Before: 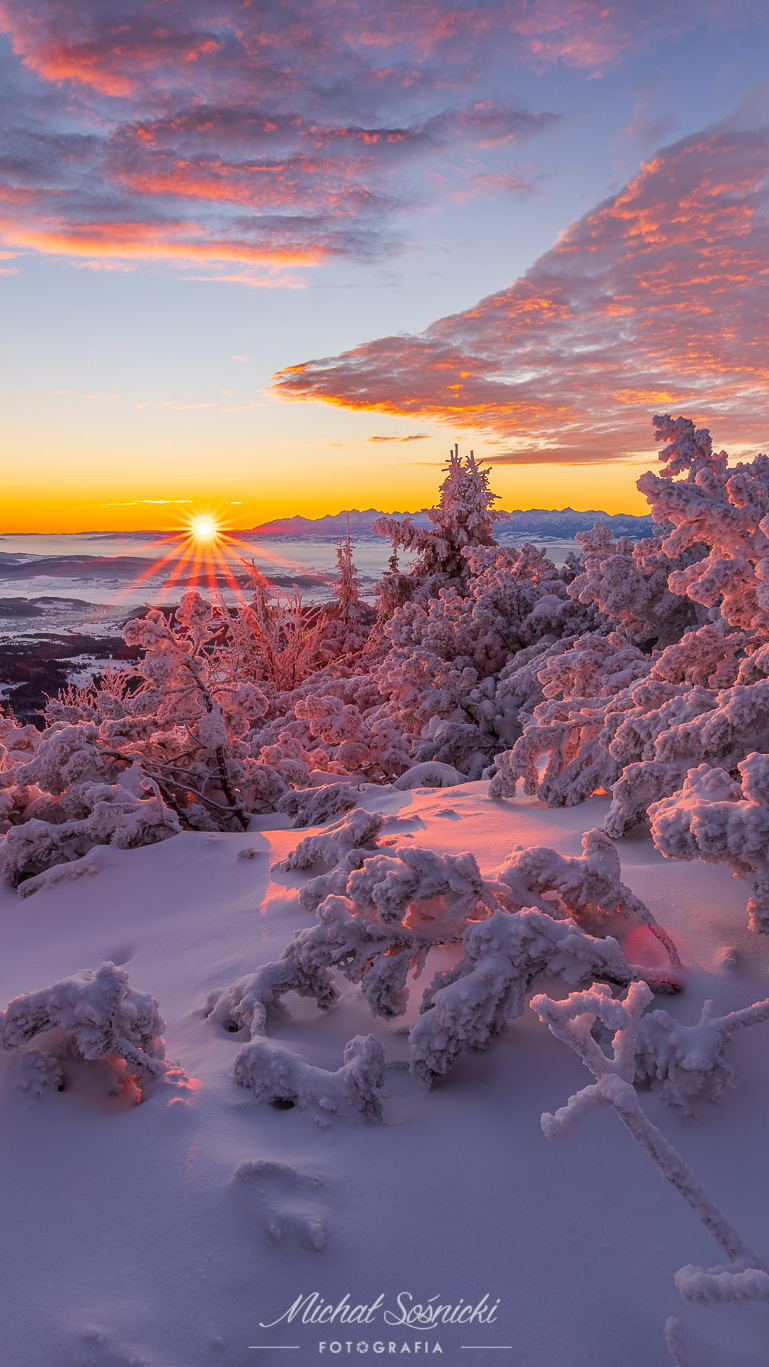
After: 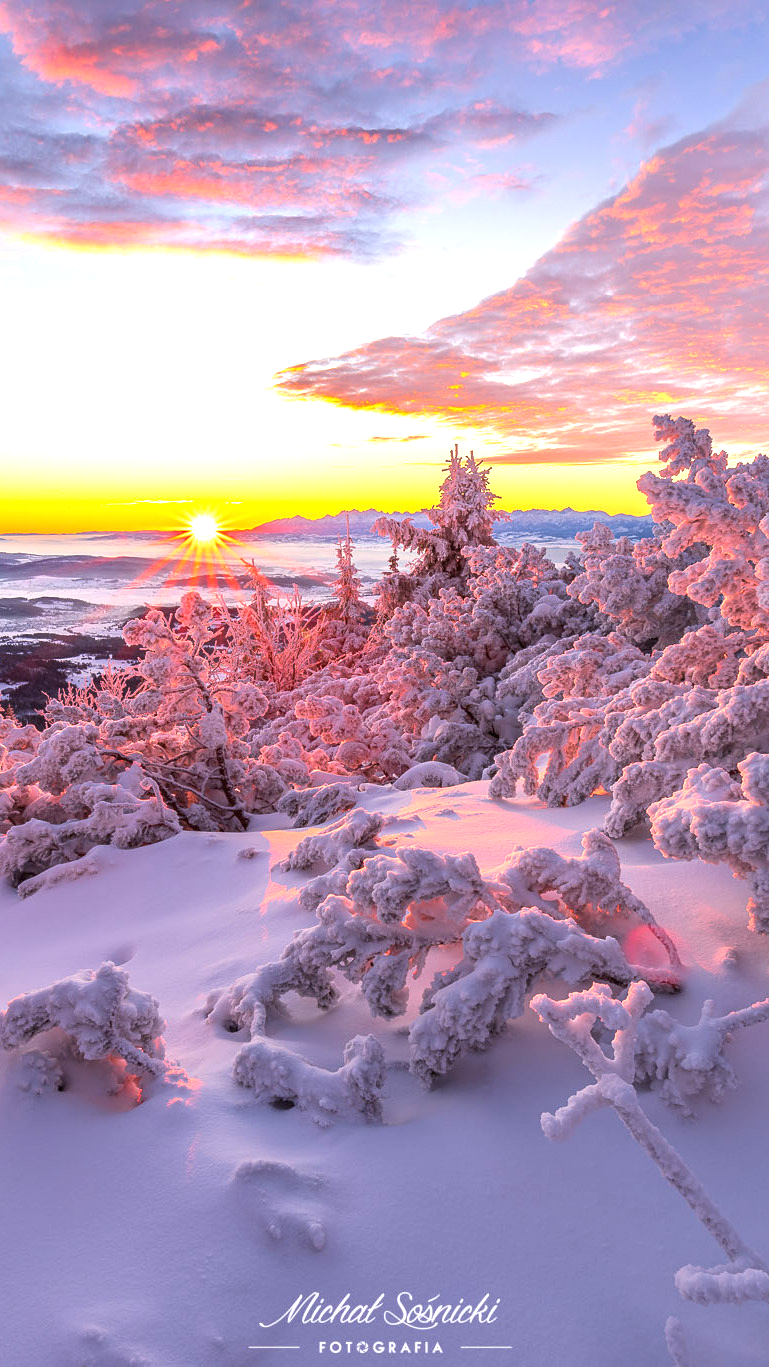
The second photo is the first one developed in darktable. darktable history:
exposure: black level correction 0, exposure 1.1 EV, compensate exposure bias true, compensate highlight preservation false
tone equalizer: on, module defaults
